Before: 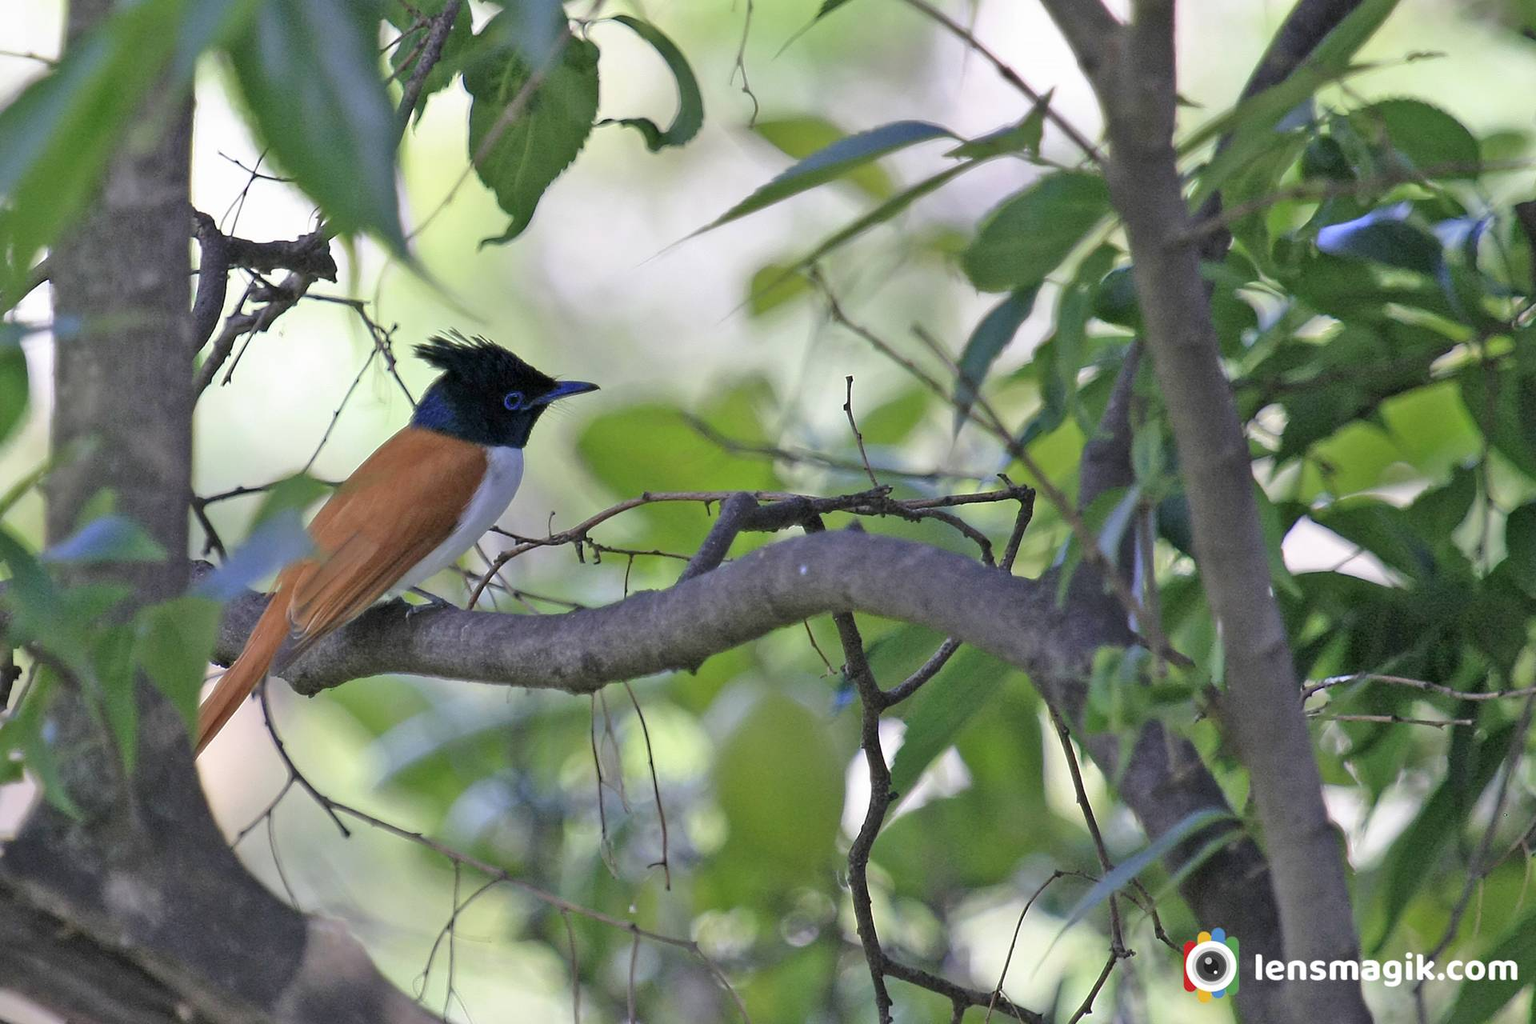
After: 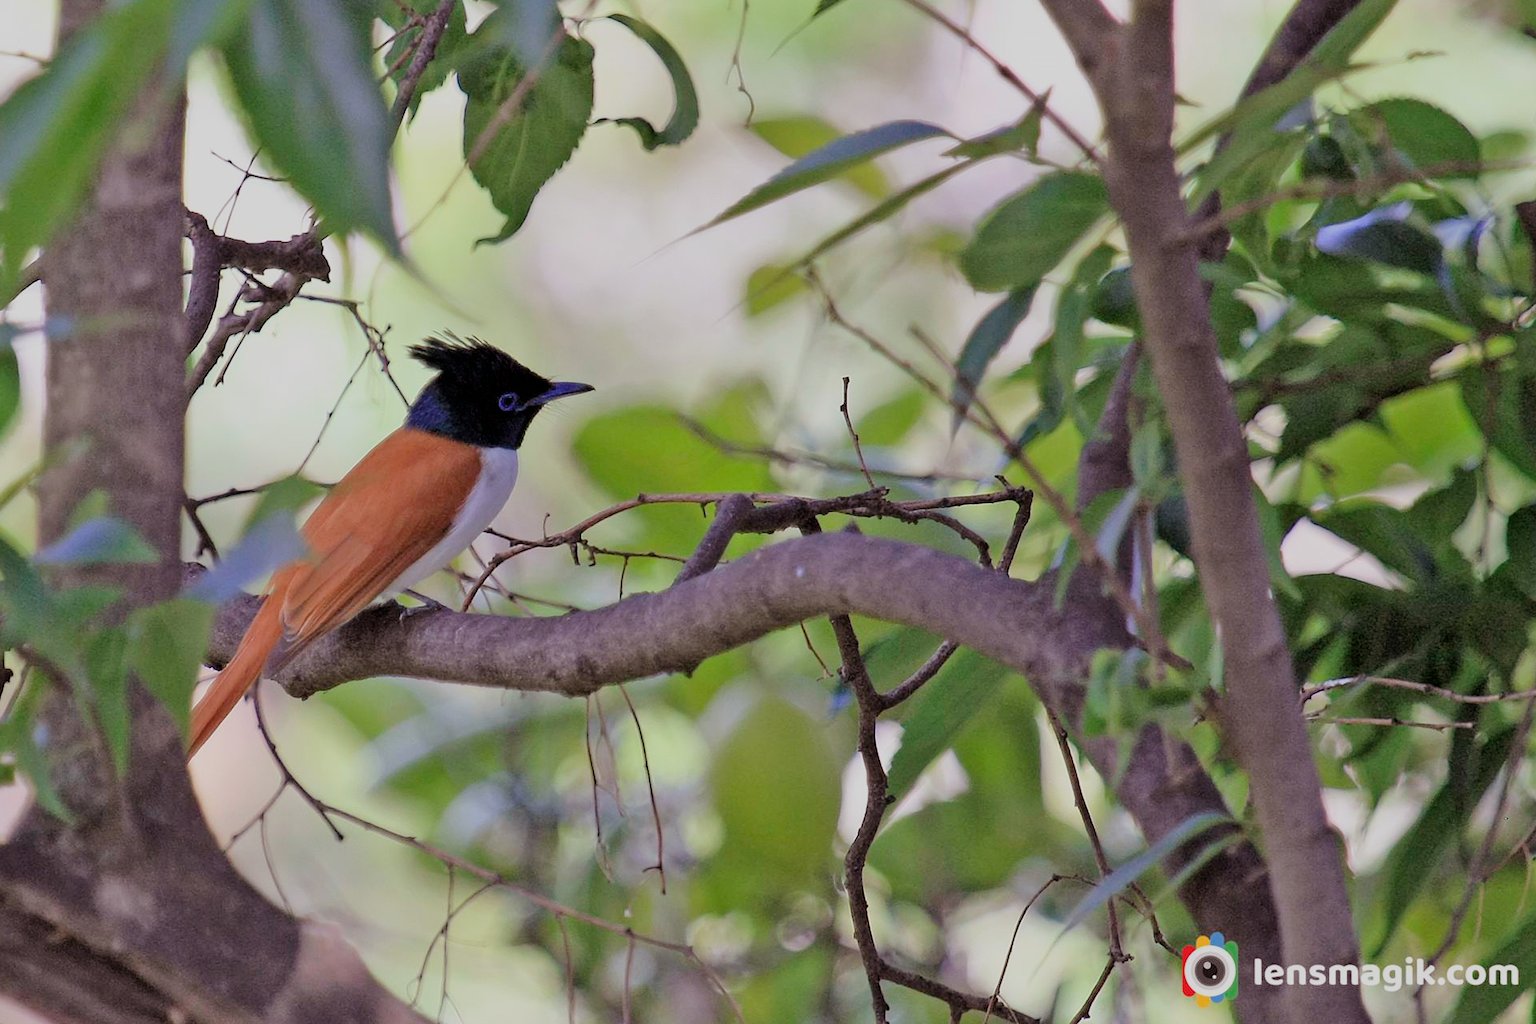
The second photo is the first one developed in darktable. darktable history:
rgb levels: mode RGB, independent channels, levels [[0, 0.474, 1], [0, 0.5, 1], [0, 0.5, 1]]
crop and rotate: left 0.614%, top 0.179%, bottom 0.309%
filmic rgb: black relative exposure -7.65 EV, white relative exposure 4.56 EV, hardness 3.61
